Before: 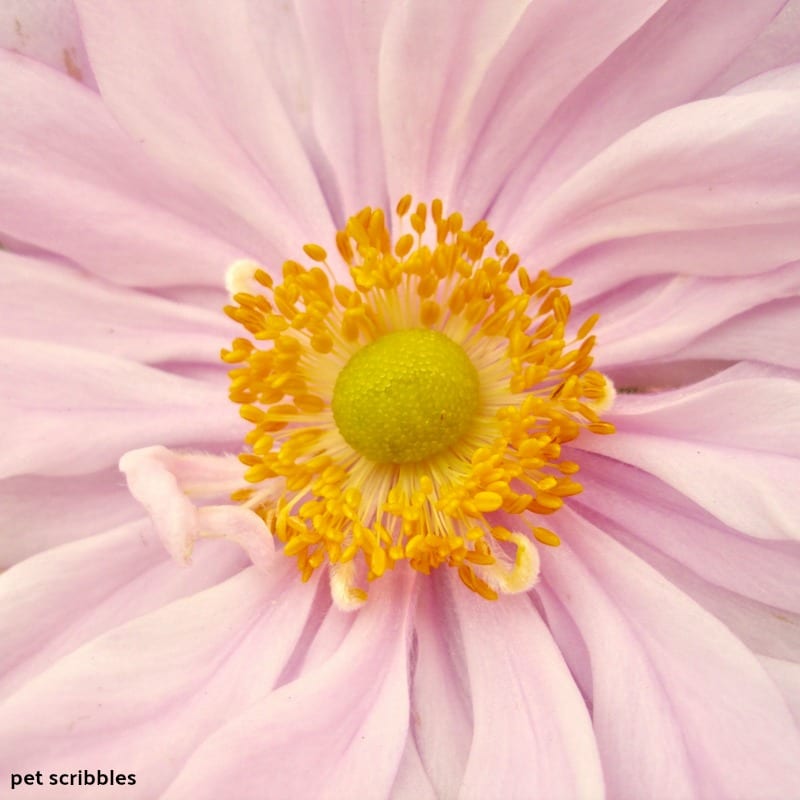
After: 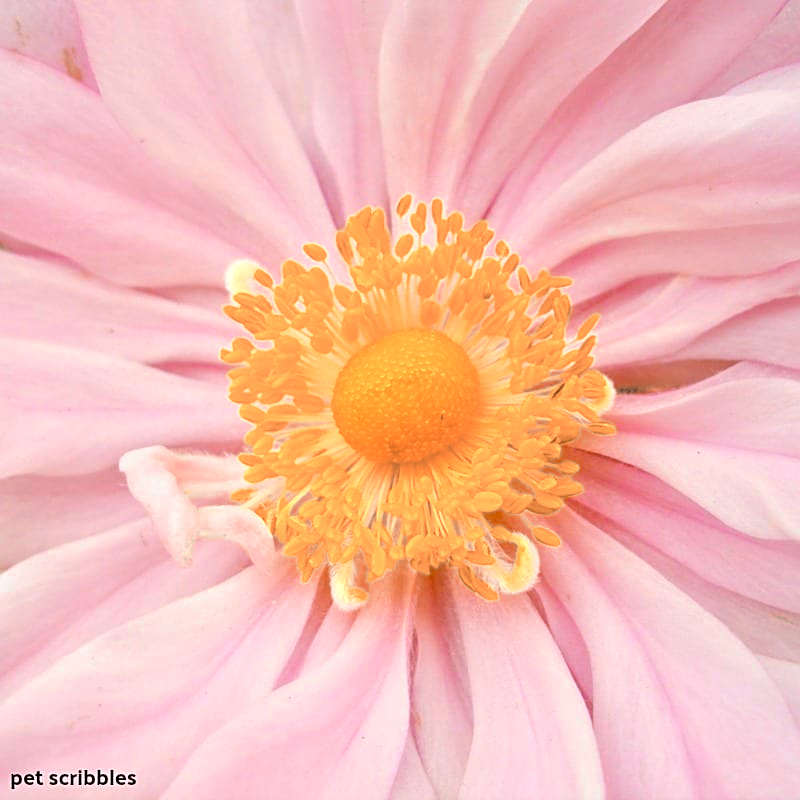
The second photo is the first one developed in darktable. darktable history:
color zones: curves: ch0 [(0.009, 0.528) (0.136, 0.6) (0.255, 0.586) (0.39, 0.528) (0.522, 0.584) (0.686, 0.736) (0.849, 0.561)]; ch1 [(0.045, 0.781) (0.14, 0.416) (0.257, 0.695) (0.442, 0.032) (0.738, 0.338) (0.818, 0.632) (0.891, 0.741) (1, 0.704)]; ch2 [(0, 0.667) (0.141, 0.52) (0.26, 0.37) (0.474, 0.432) (0.743, 0.286)]
white balance: red 0.974, blue 1.044
color balance: mode lift, gamma, gain (sRGB), lift [1, 1.049, 1, 1]
sharpen: on, module defaults
